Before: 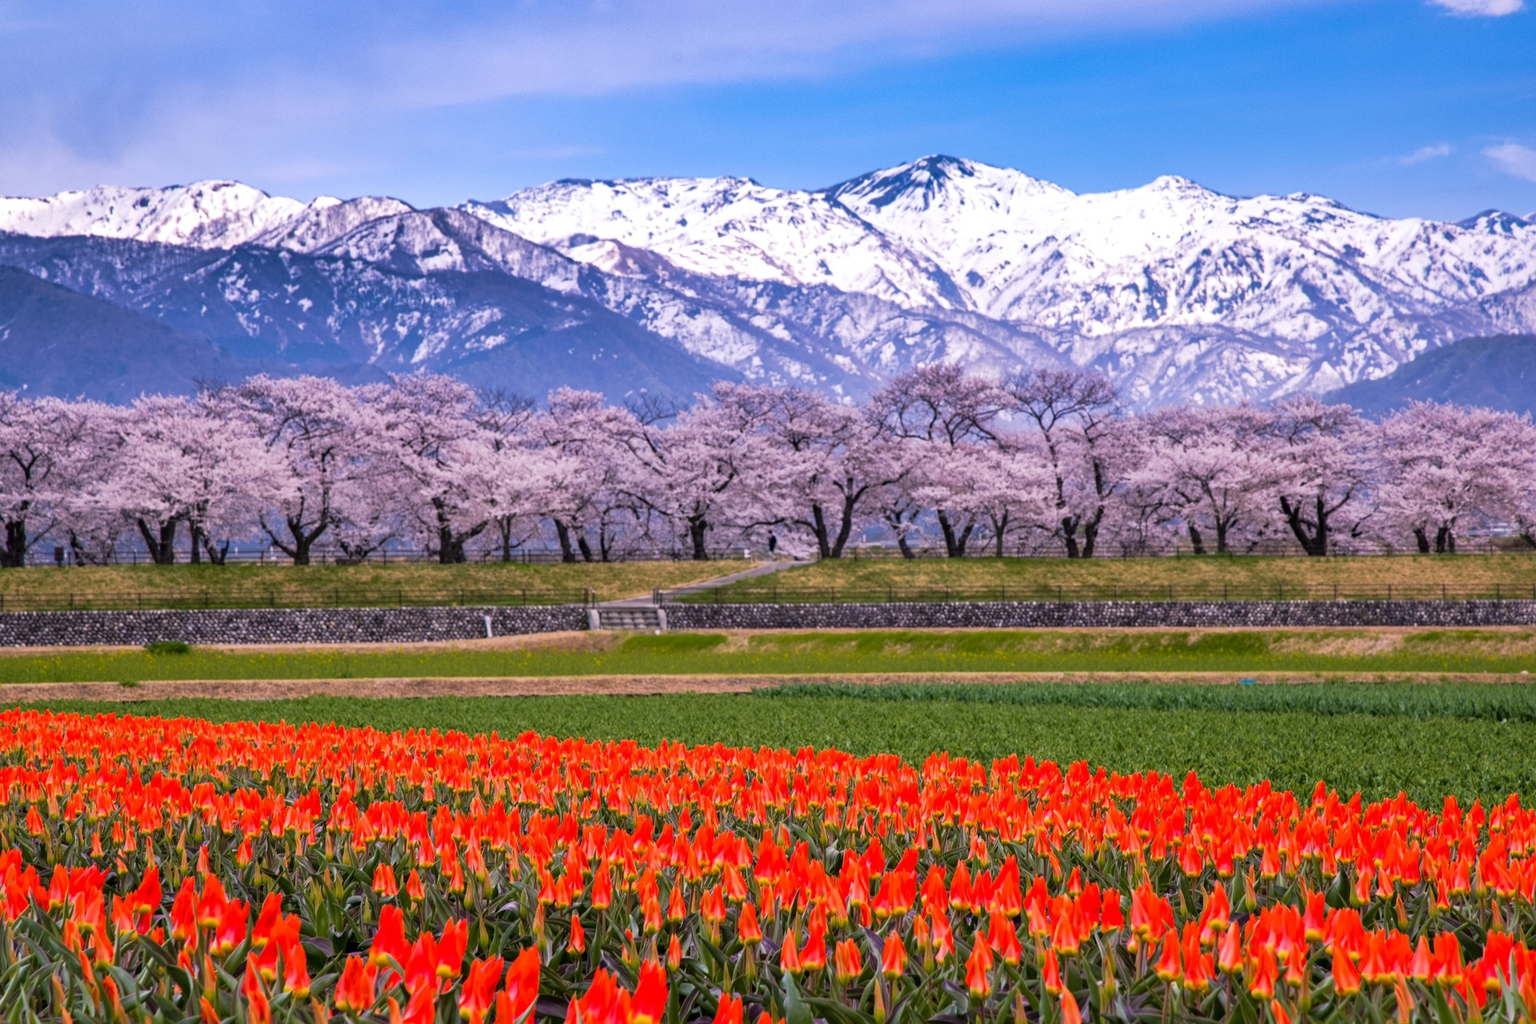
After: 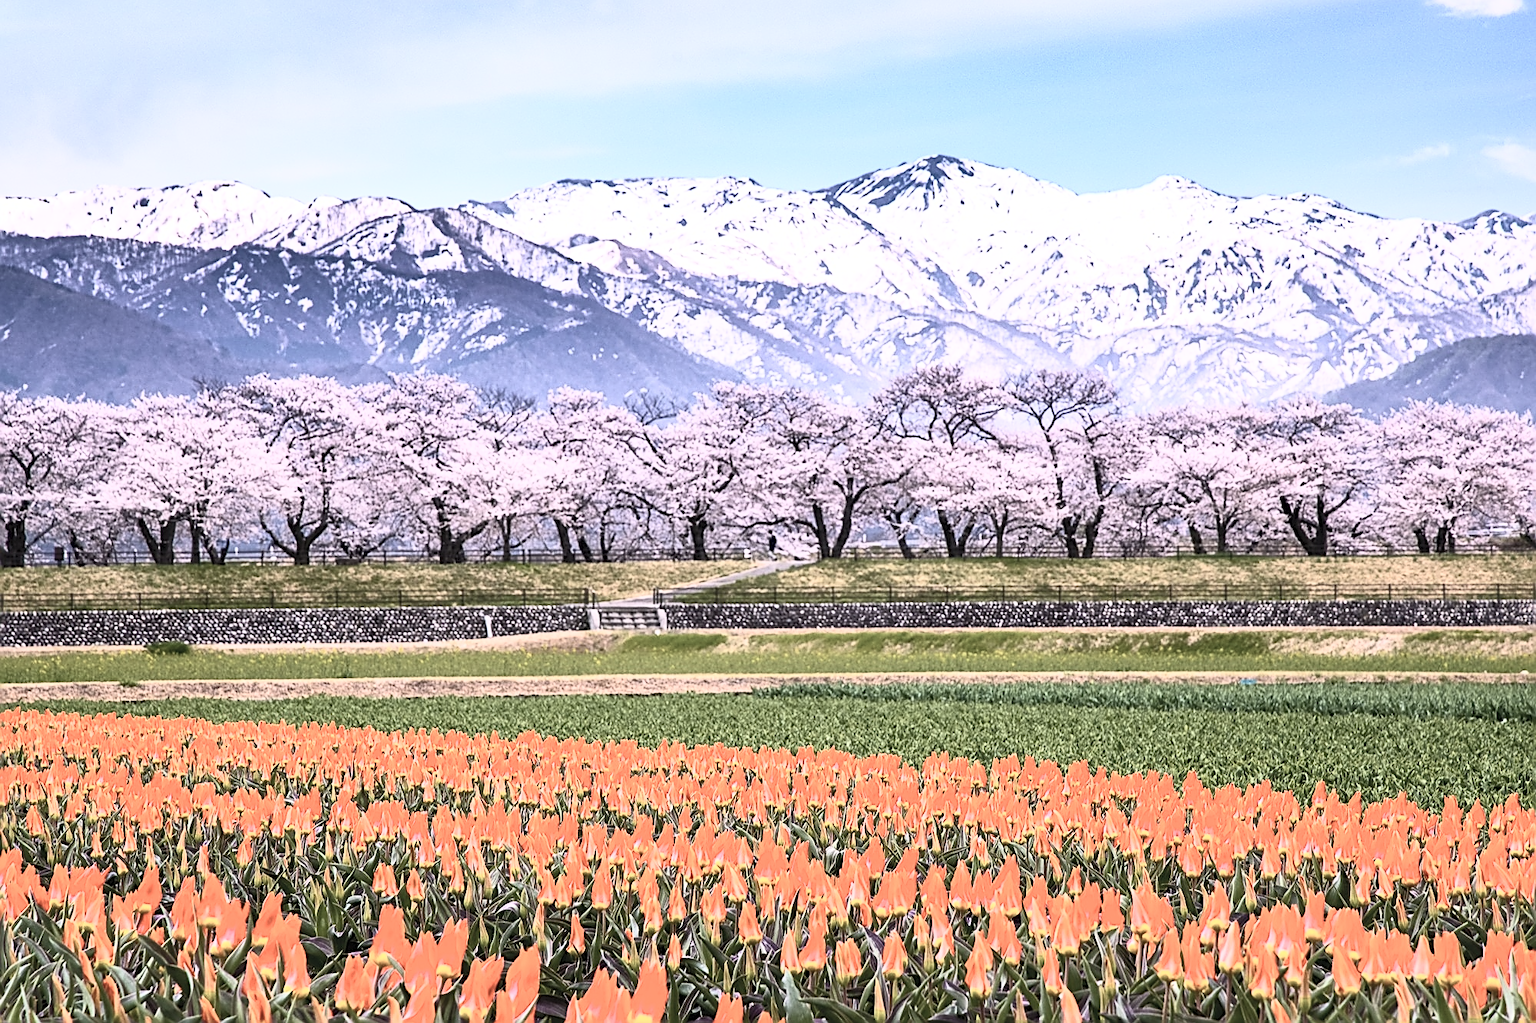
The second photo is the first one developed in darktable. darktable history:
contrast brightness saturation: contrast 0.57, brightness 0.57, saturation -0.34
sharpen: radius 1.685, amount 1.294
